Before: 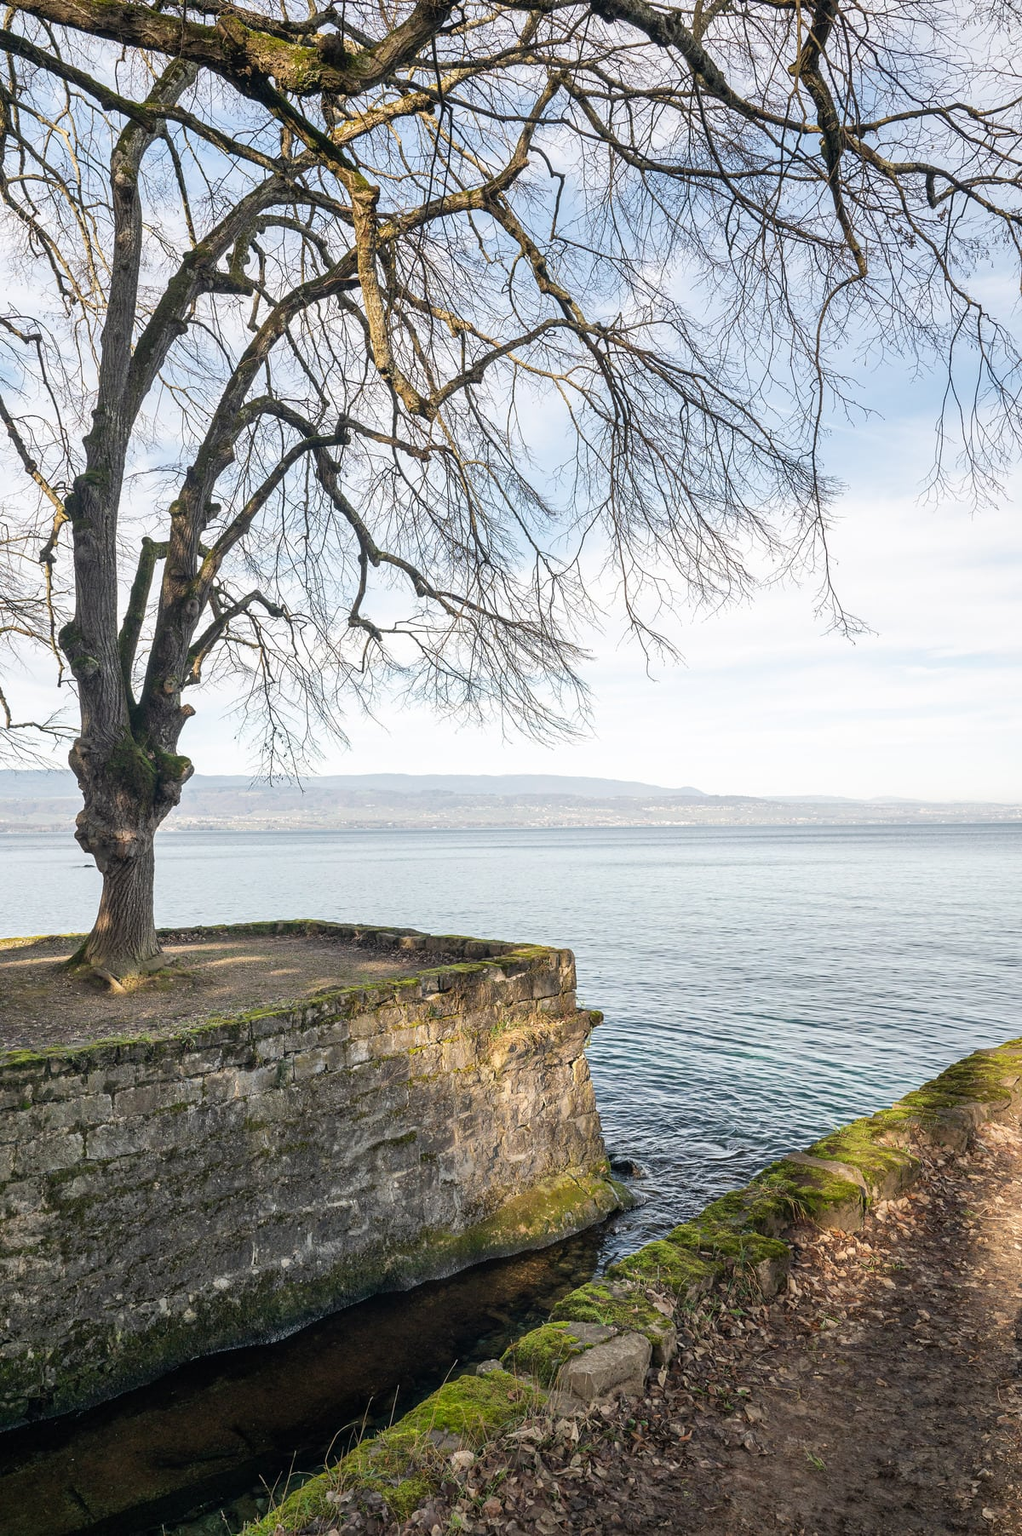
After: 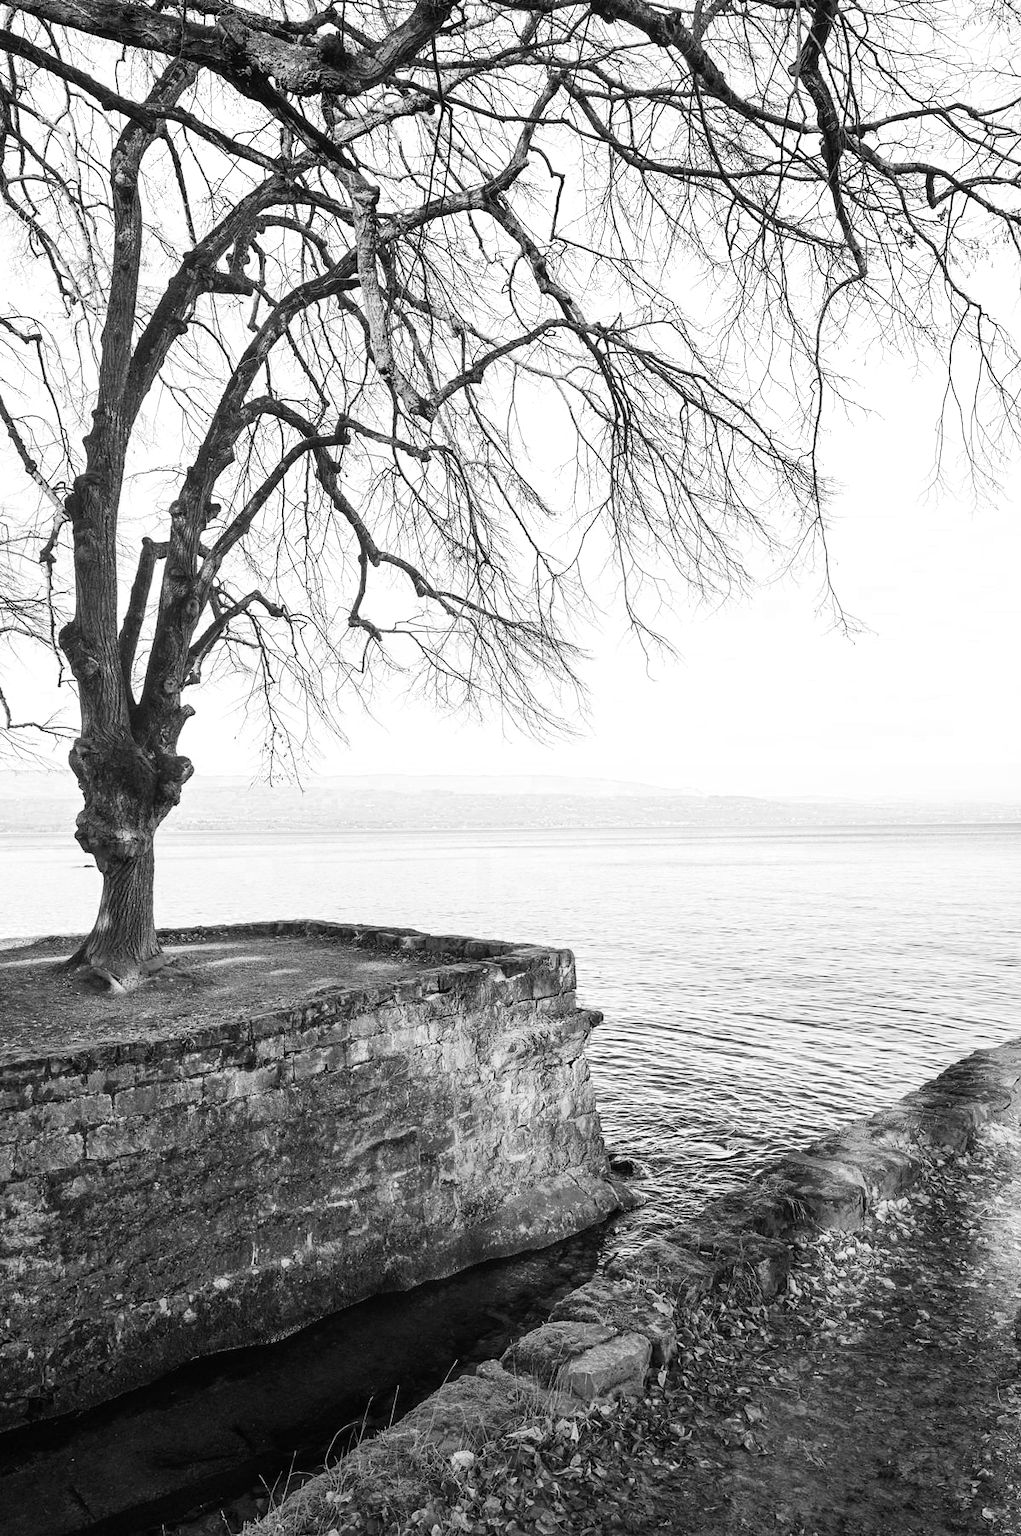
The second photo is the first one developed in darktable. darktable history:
color zones: curves: ch0 [(0, 0.613) (0.01, 0.613) (0.245, 0.448) (0.498, 0.529) (0.642, 0.665) (0.879, 0.777) (0.99, 0.613)]; ch1 [(0, 0) (0.143, 0) (0.286, 0) (0.429, 0) (0.571, 0) (0.714, 0) (0.857, 0)]
contrast brightness saturation: contrast 0.241, brightness 0.093
